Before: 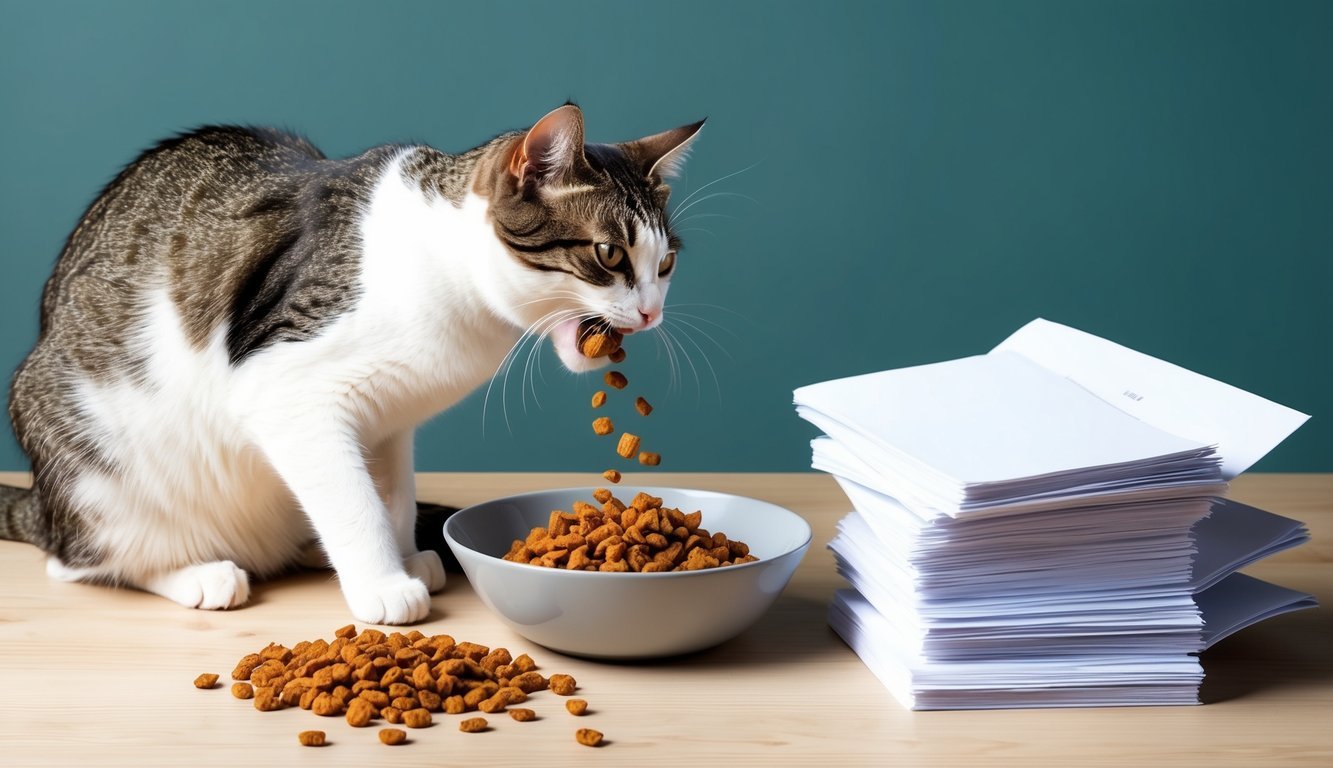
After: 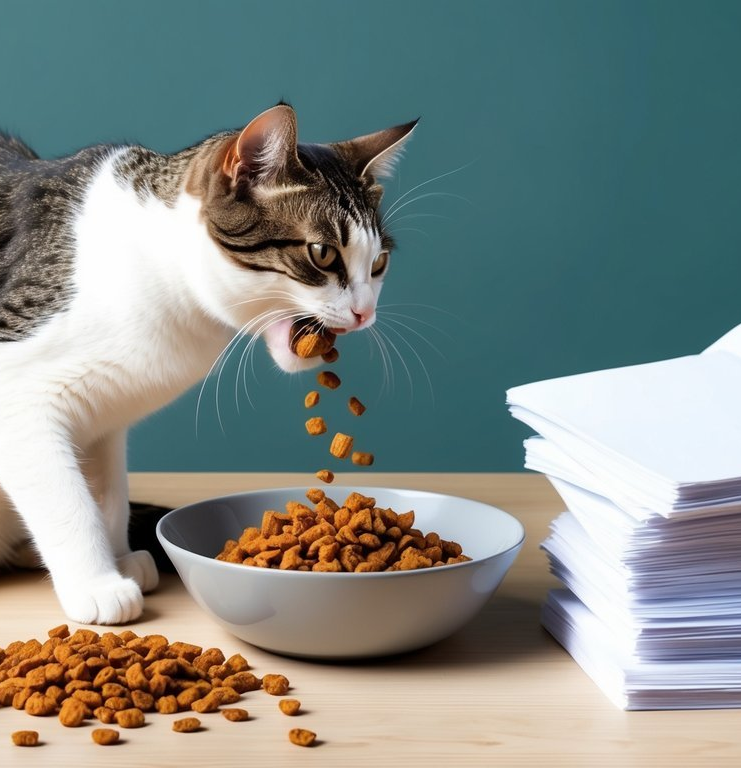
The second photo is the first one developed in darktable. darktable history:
crop: left 21.574%, right 22.681%
